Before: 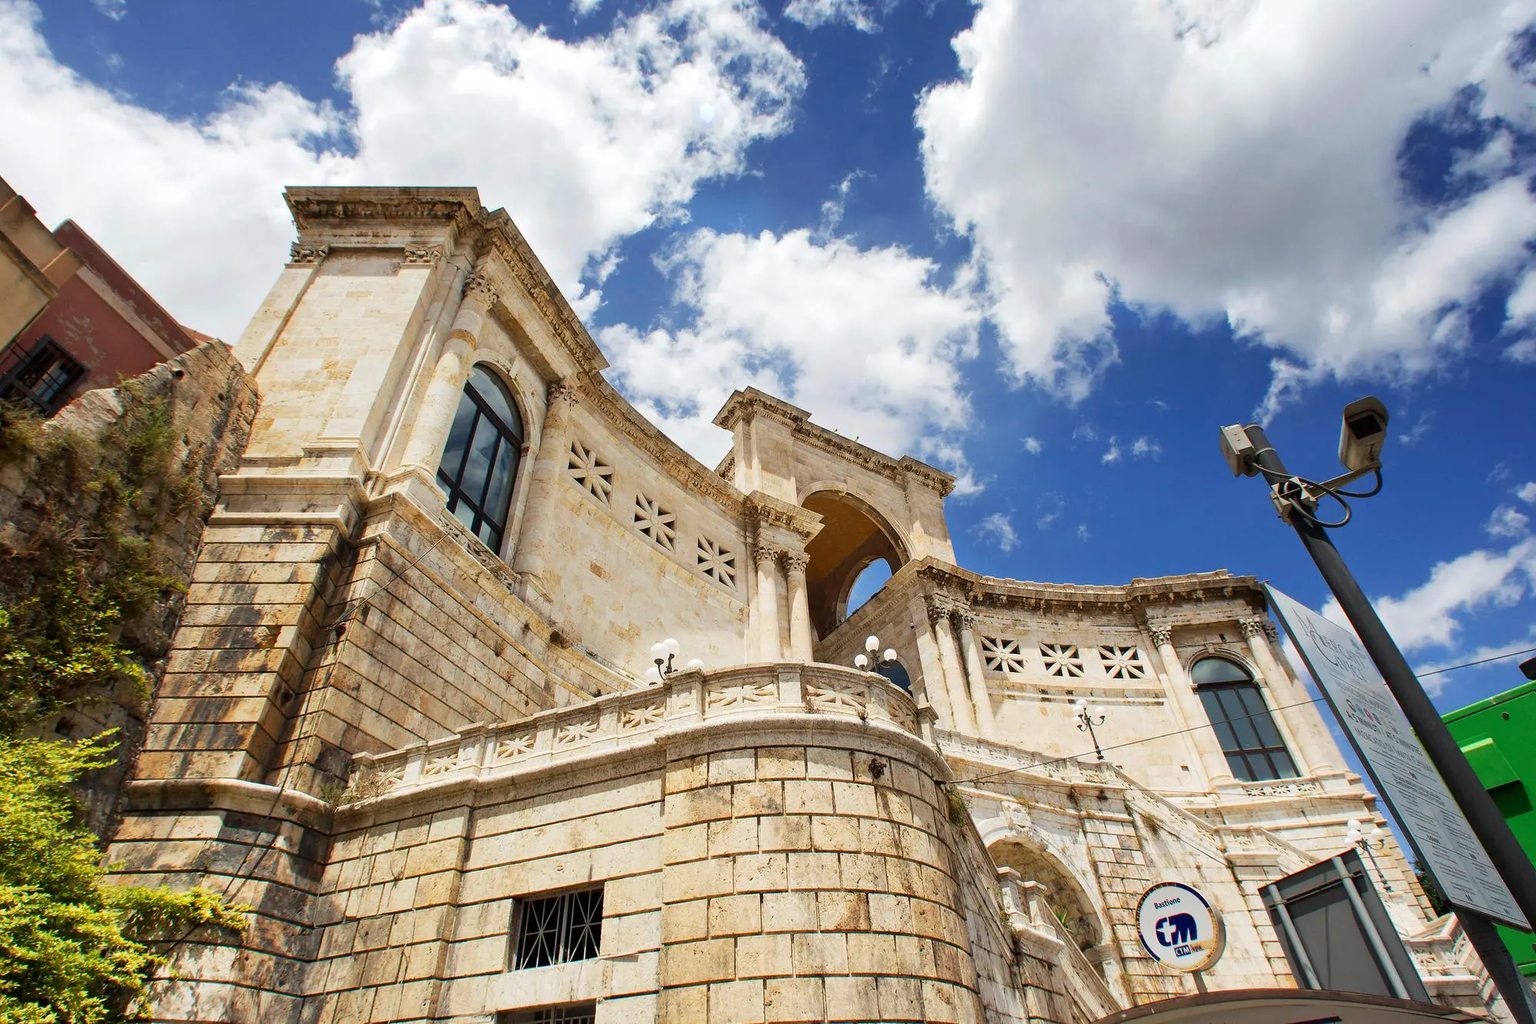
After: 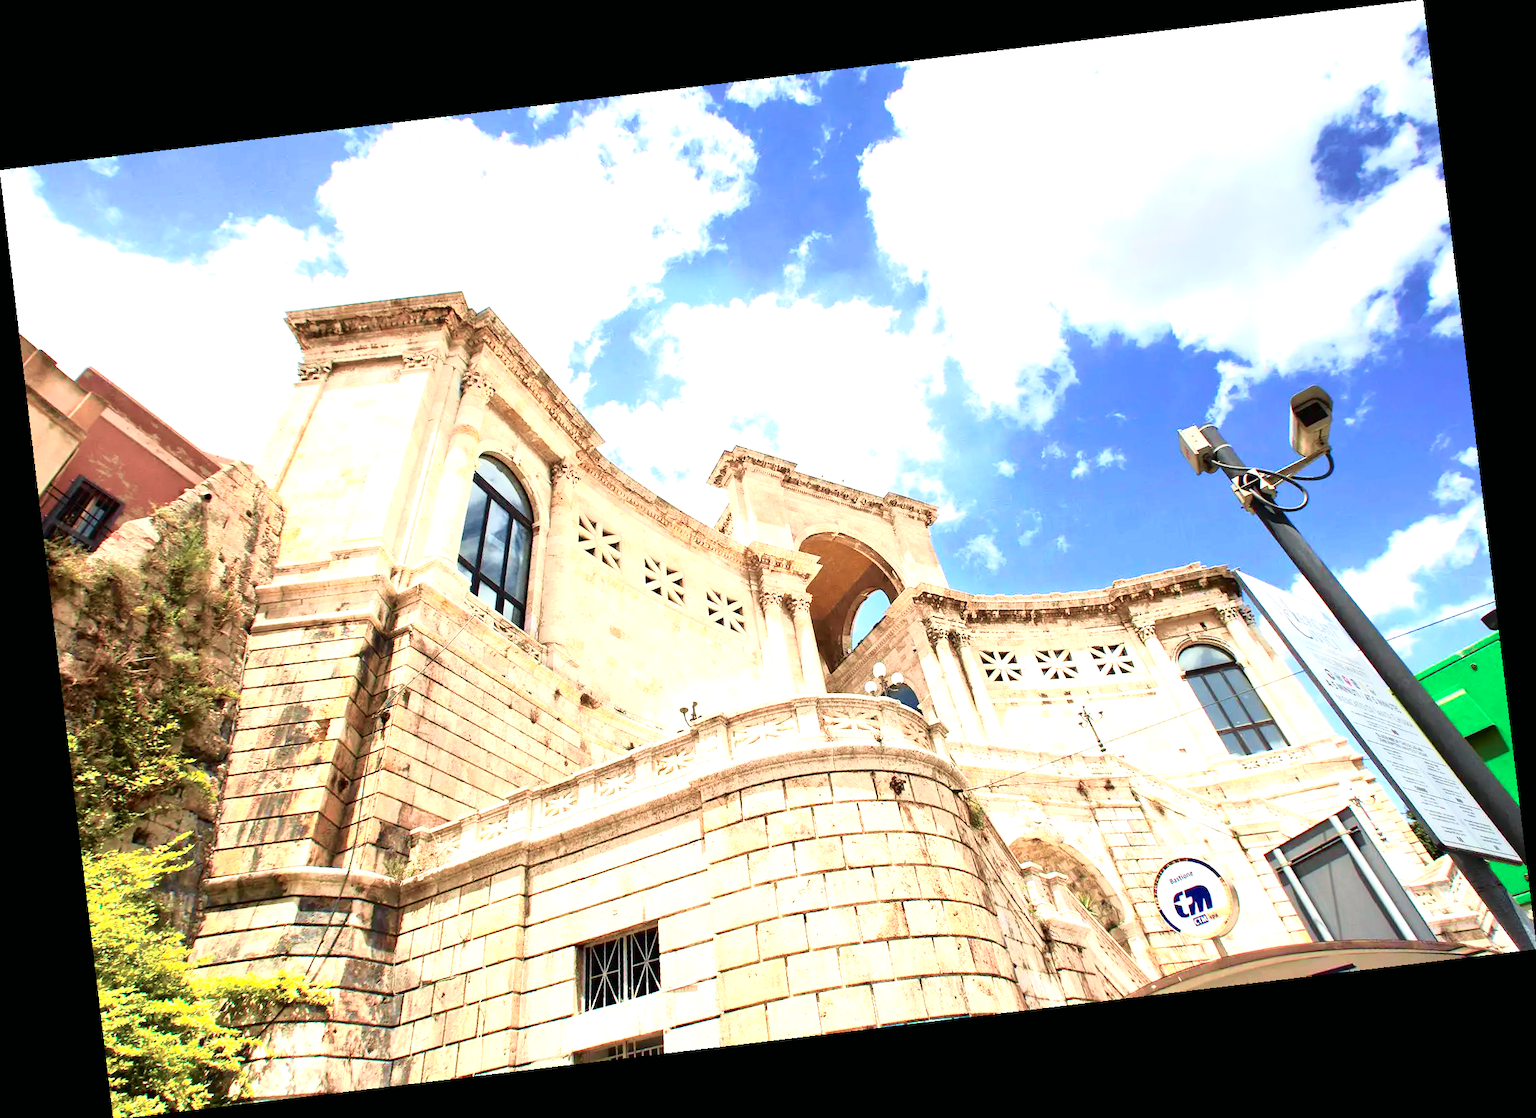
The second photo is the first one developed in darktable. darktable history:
rotate and perspective: rotation -6.83°, automatic cropping off
tone curve: curves: ch0 [(0, 0) (0.105, 0.068) (0.195, 0.162) (0.283, 0.283) (0.384, 0.404) (0.485, 0.531) (0.638, 0.681) (0.795, 0.879) (1, 0.977)]; ch1 [(0, 0) (0.161, 0.092) (0.35, 0.33) (0.379, 0.401) (0.456, 0.469) (0.504, 0.5) (0.512, 0.514) (0.58, 0.597) (0.635, 0.646) (1, 1)]; ch2 [(0, 0) (0.371, 0.362) (0.437, 0.437) (0.5, 0.5) (0.53, 0.523) (0.56, 0.58) (0.622, 0.606) (1, 1)], color space Lab, independent channels, preserve colors none
velvia: on, module defaults
exposure: black level correction 0, exposure 1.6 EV, compensate exposure bias true, compensate highlight preservation false
